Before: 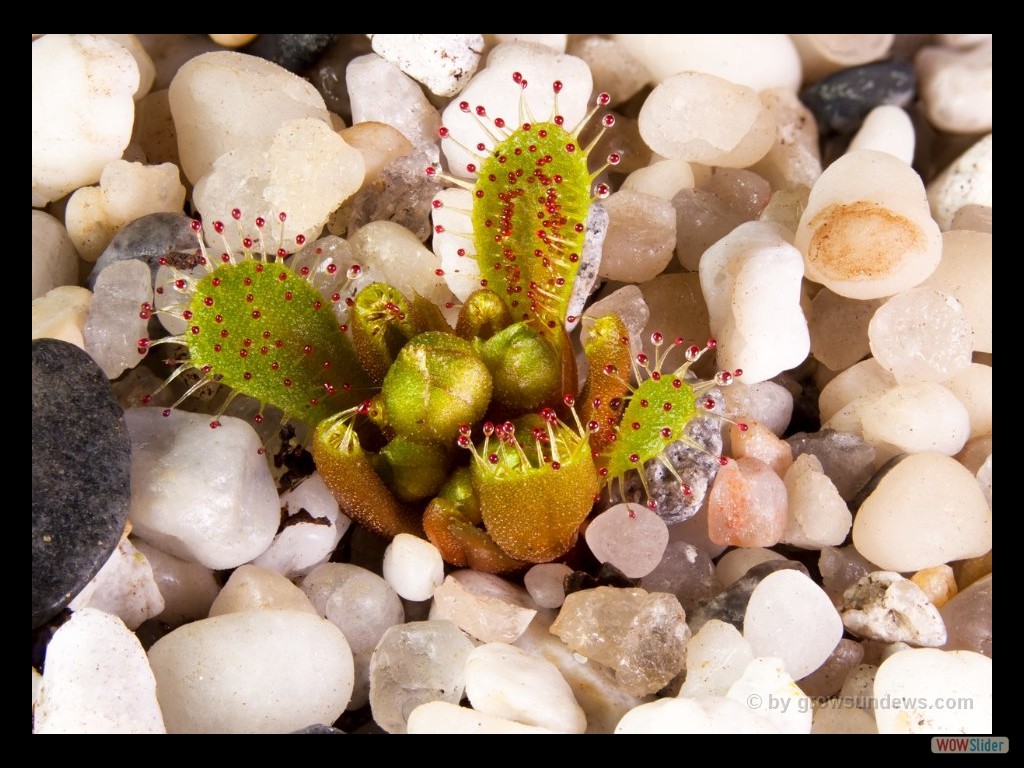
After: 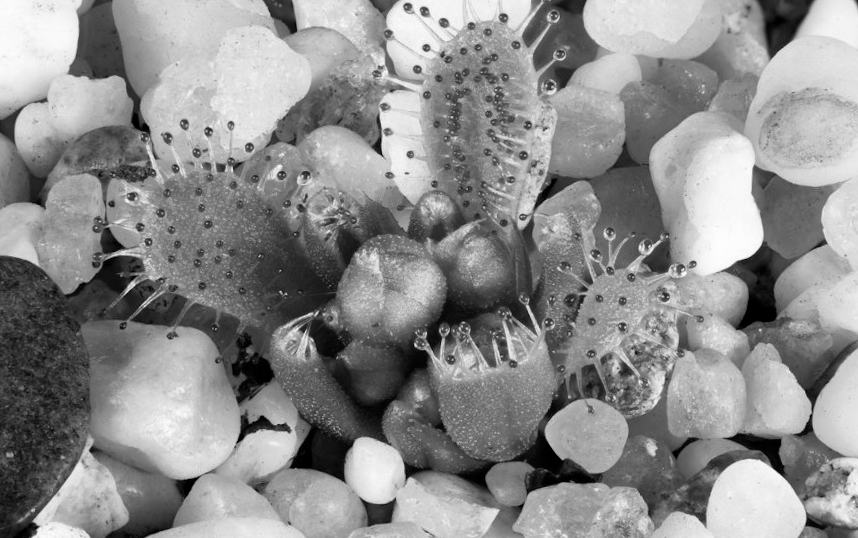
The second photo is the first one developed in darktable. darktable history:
monochrome: on, module defaults
crop and rotate: left 2.425%, top 11.305%, right 9.6%, bottom 15.08%
haze removal: compatibility mode true, adaptive false
rotate and perspective: rotation -2.12°, lens shift (vertical) 0.009, lens shift (horizontal) -0.008, automatic cropping original format, crop left 0.036, crop right 0.964, crop top 0.05, crop bottom 0.959
contrast brightness saturation: saturation -0.05
color balance: output saturation 120%
